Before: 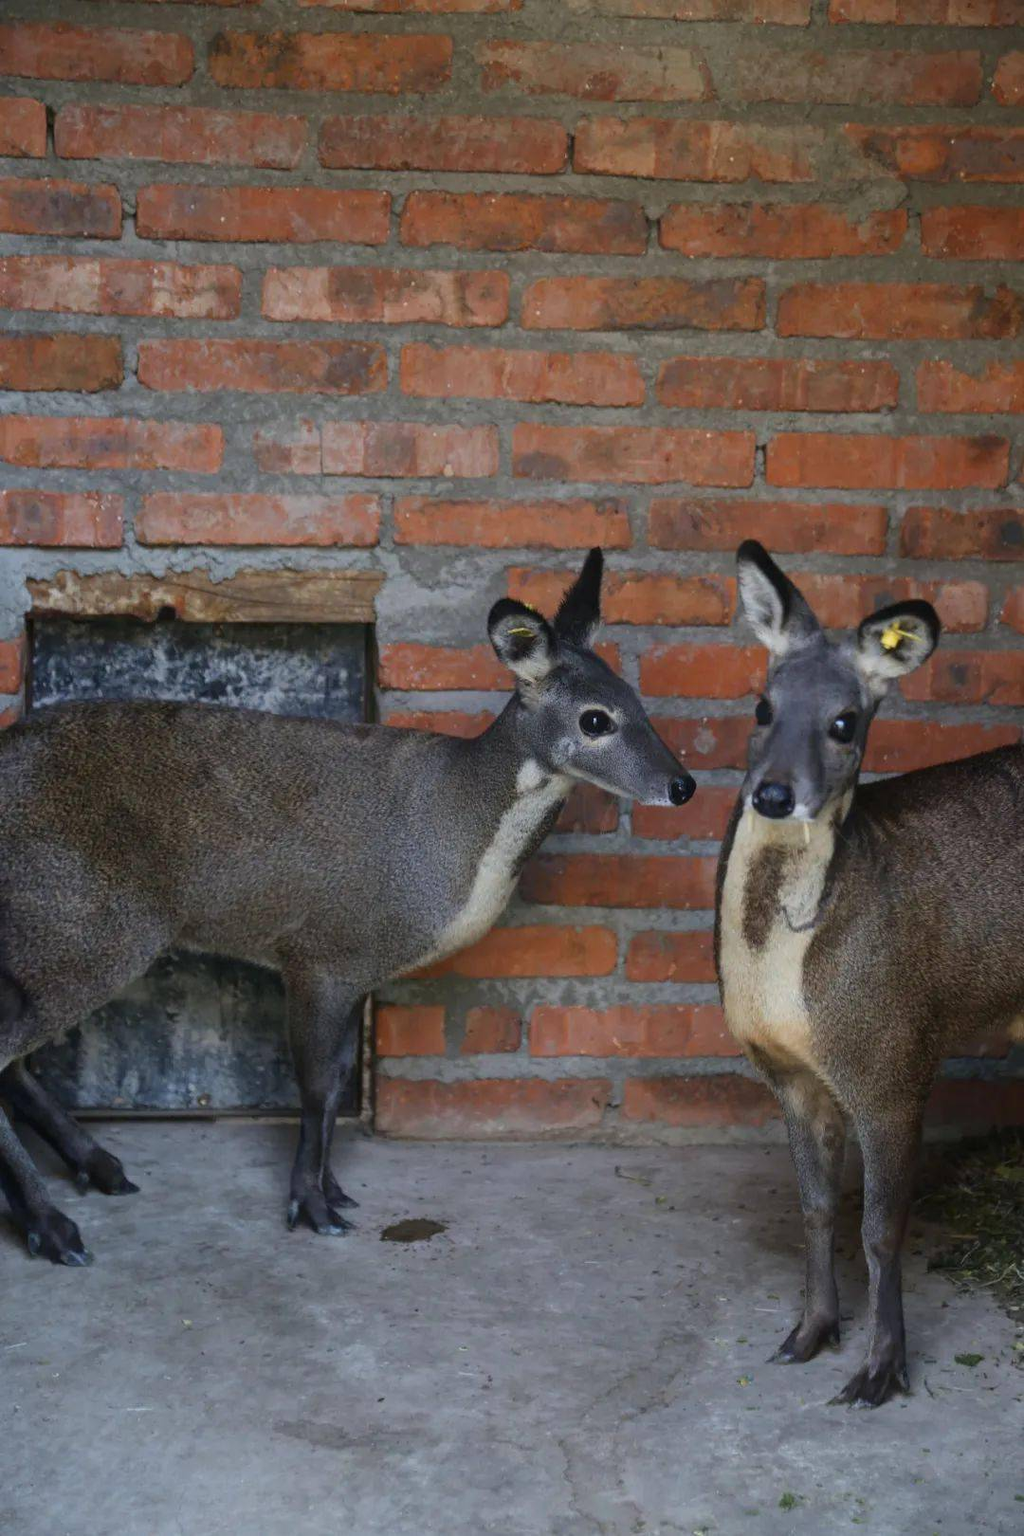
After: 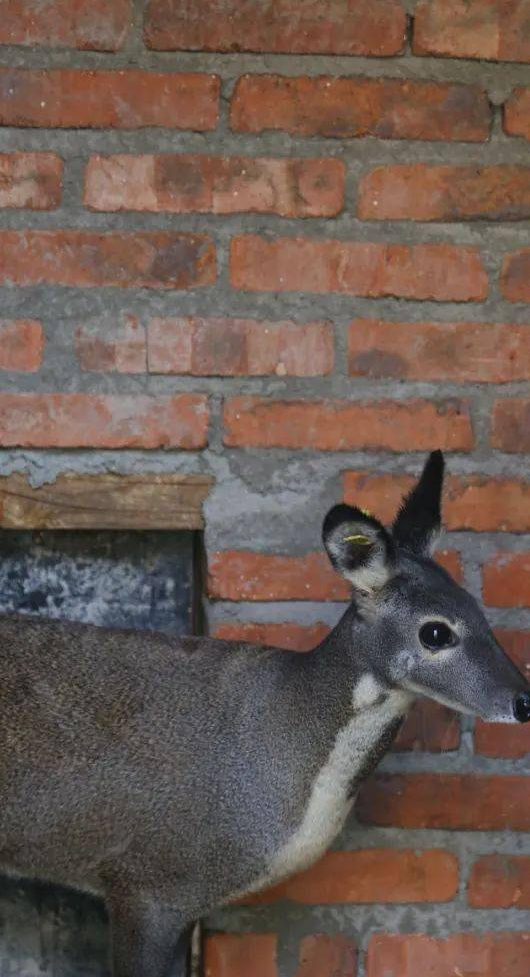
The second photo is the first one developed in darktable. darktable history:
crop: left 17.802%, top 7.892%, right 33.048%, bottom 31.741%
